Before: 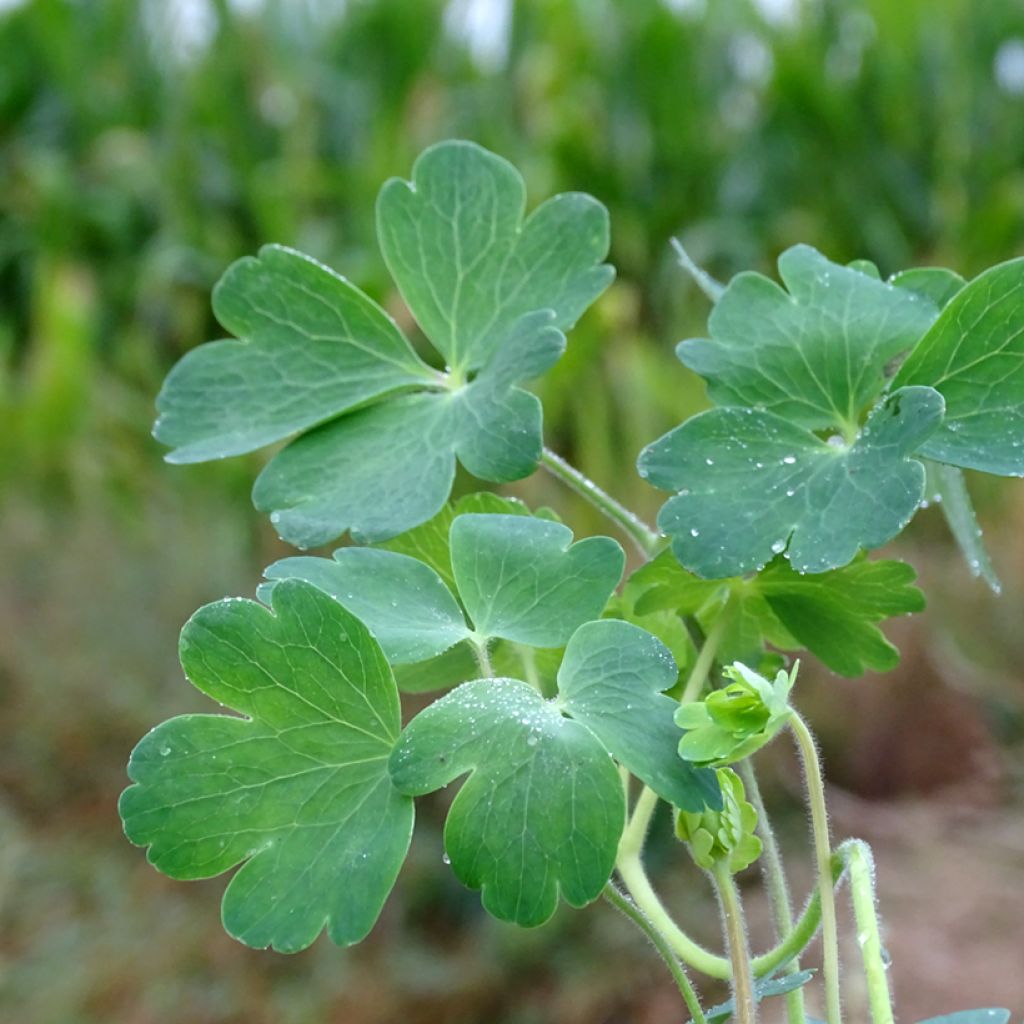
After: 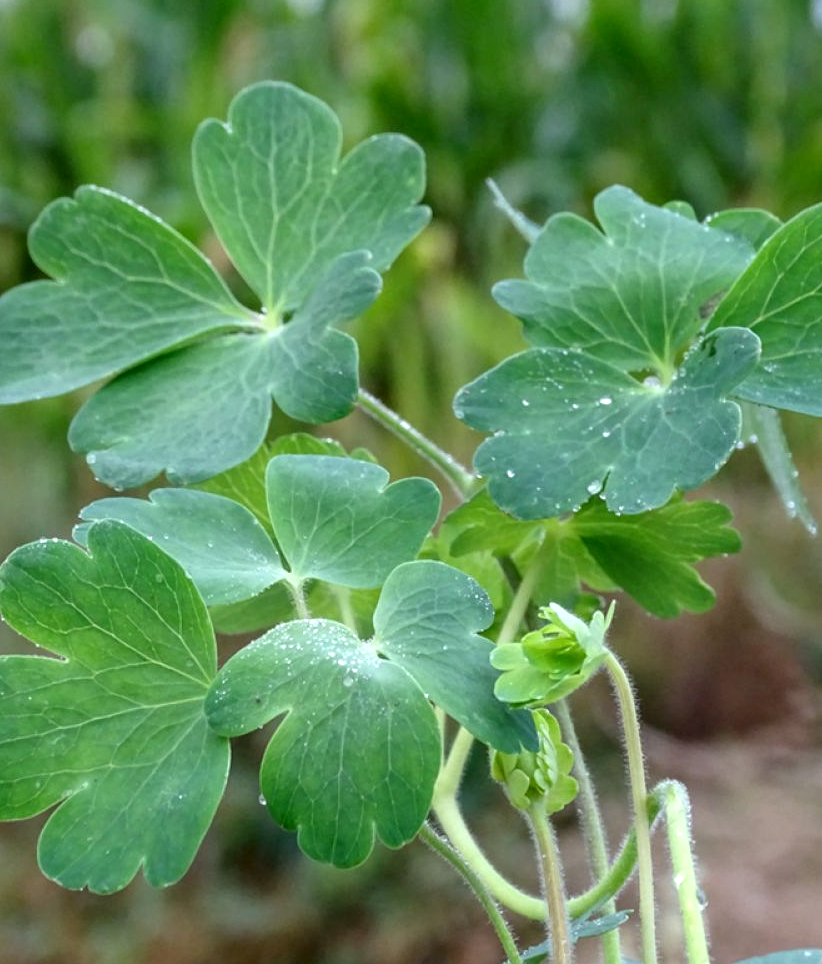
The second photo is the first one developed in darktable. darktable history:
local contrast: detail 130%
crop and rotate: left 17.992%, top 5.835%, right 1.695%
